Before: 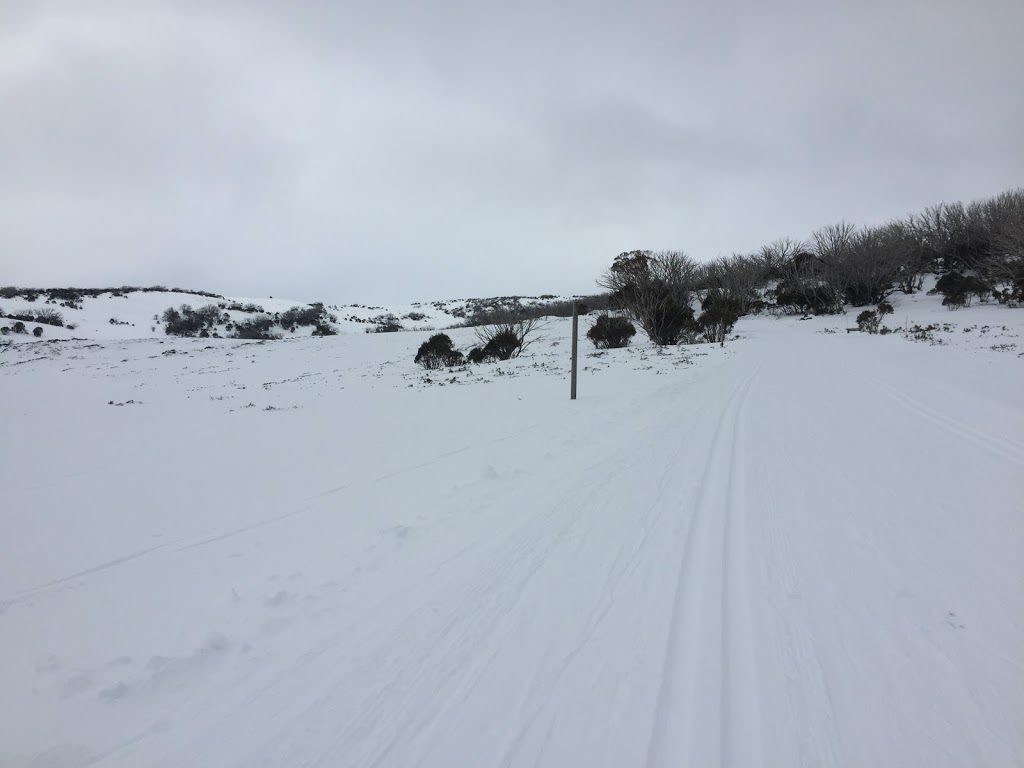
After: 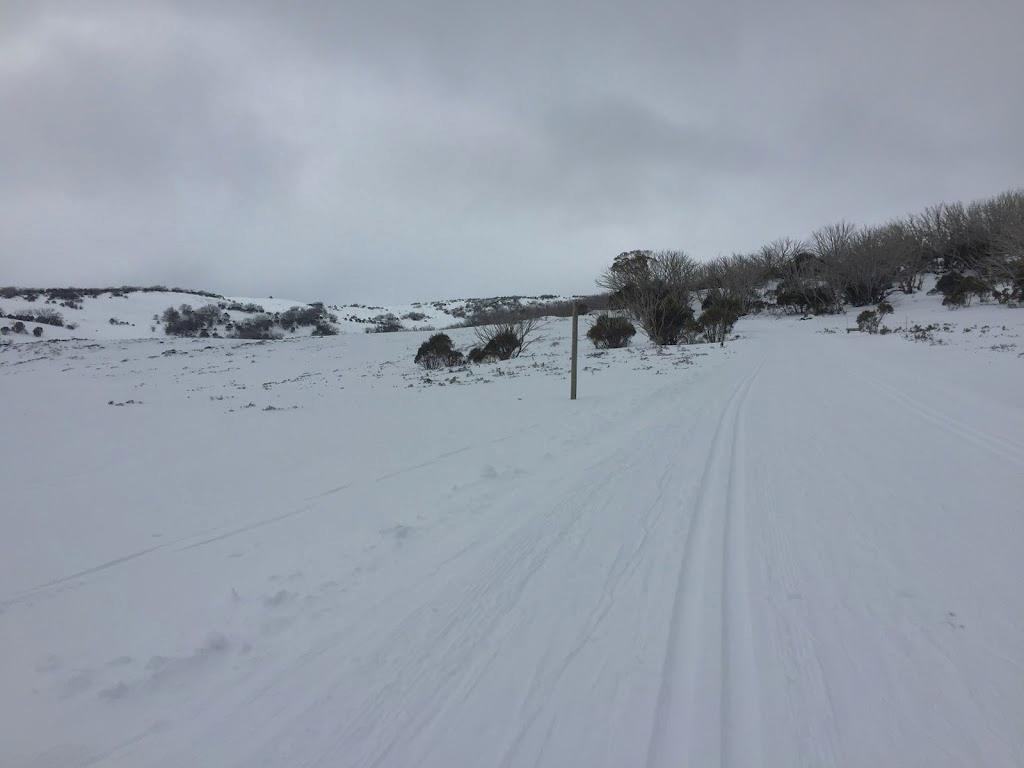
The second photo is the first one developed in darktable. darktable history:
shadows and highlights: highlights -59.81
